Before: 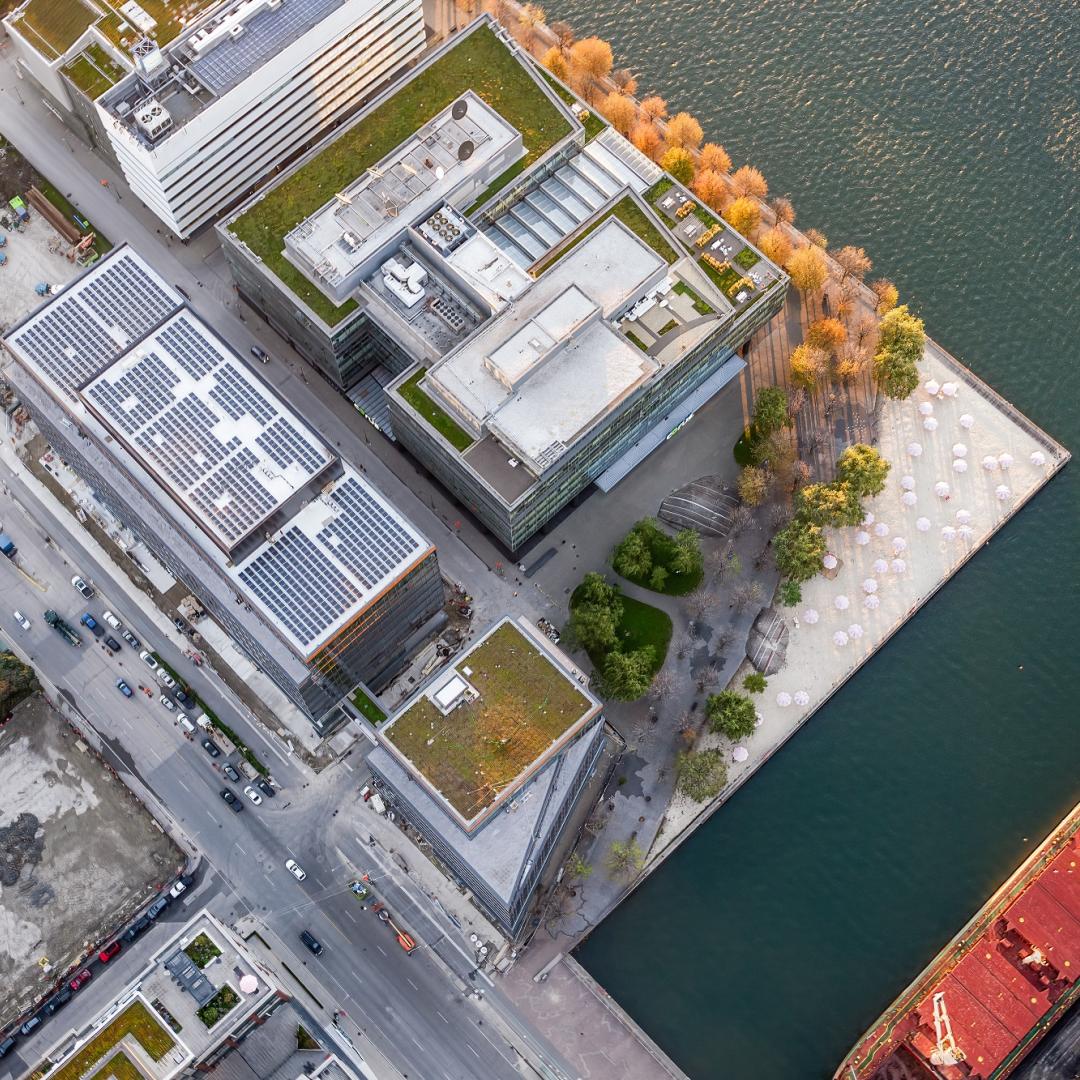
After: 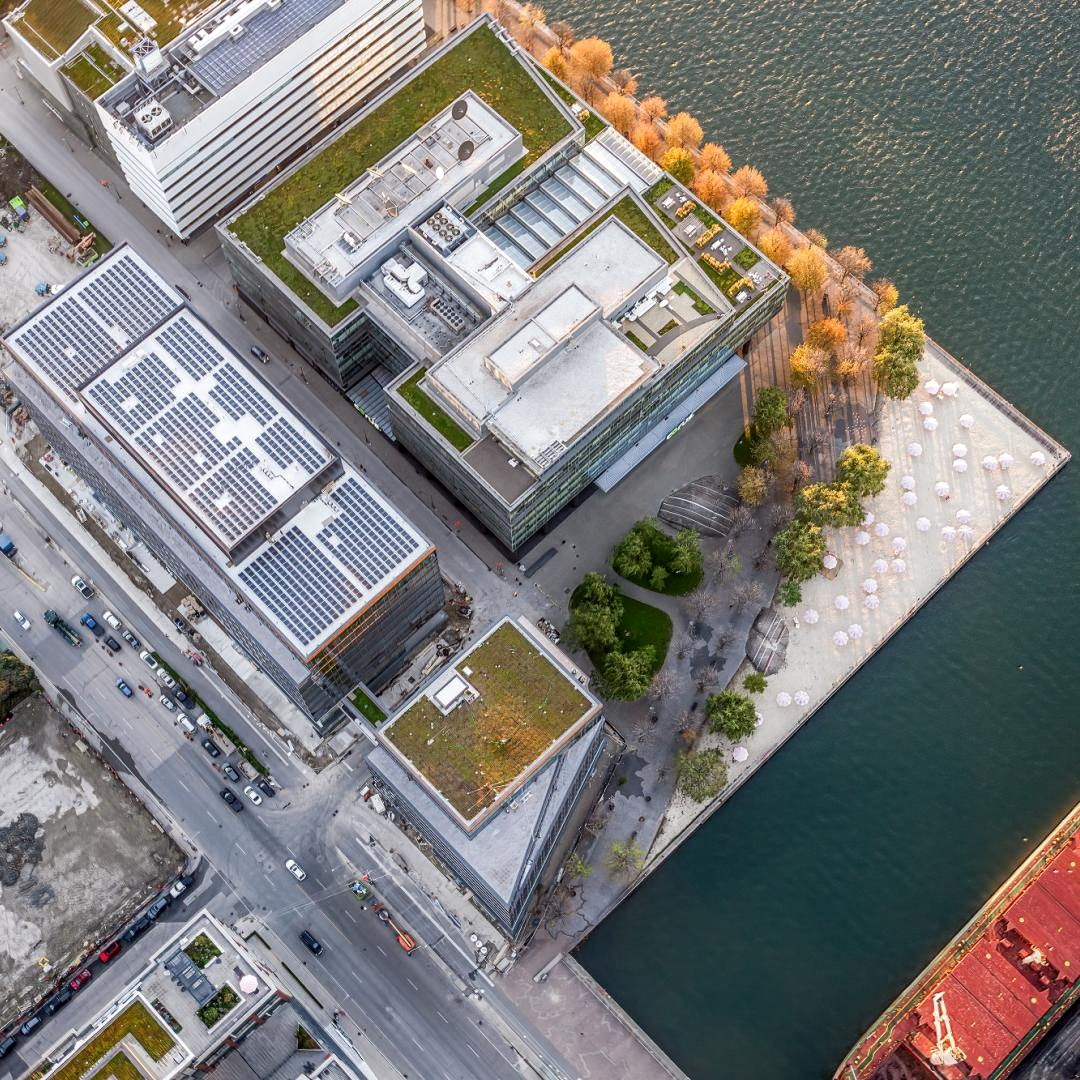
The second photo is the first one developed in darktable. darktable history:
local contrast: on, module defaults
contrast equalizer: y [[0.5, 0.5, 0.468, 0.5, 0.5, 0.5], [0.5 ×6], [0.5 ×6], [0 ×6], [0 ×6]]
